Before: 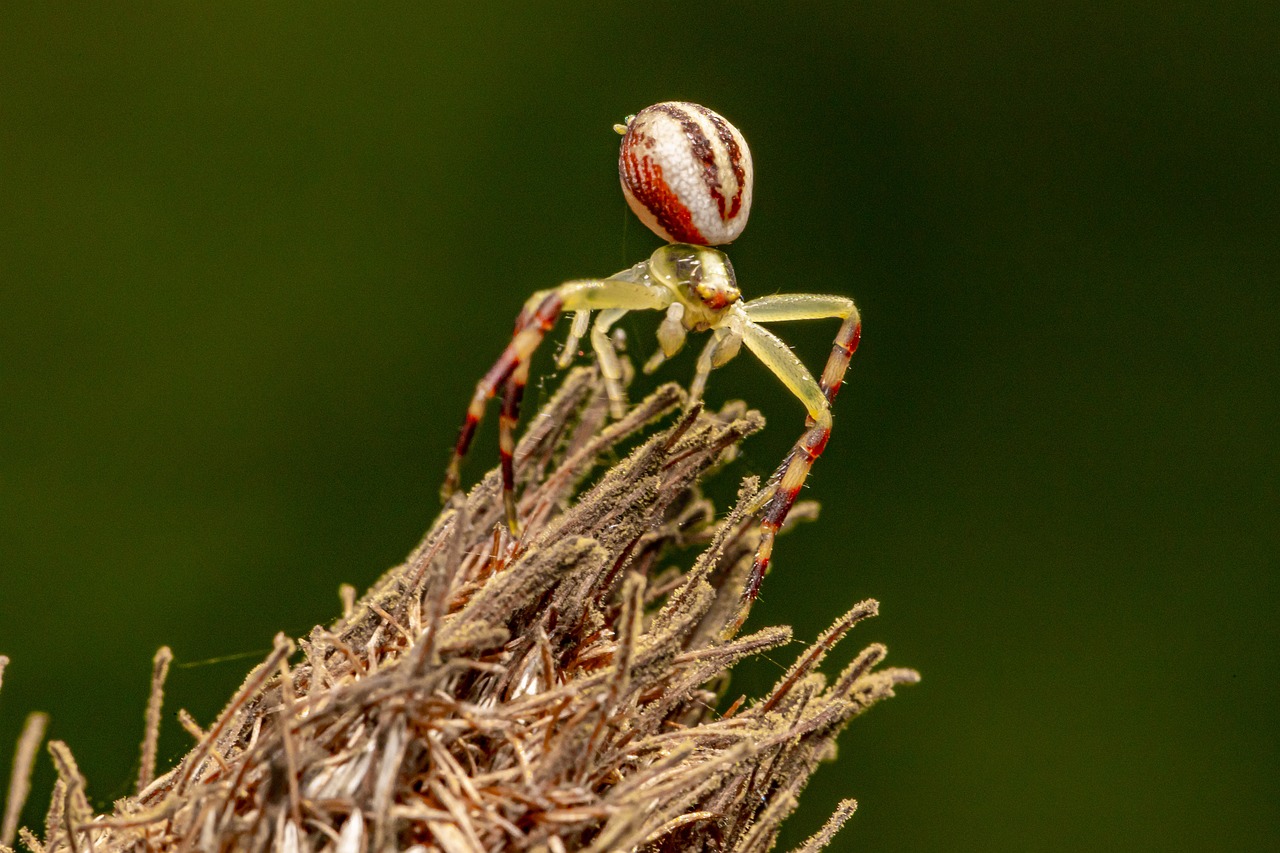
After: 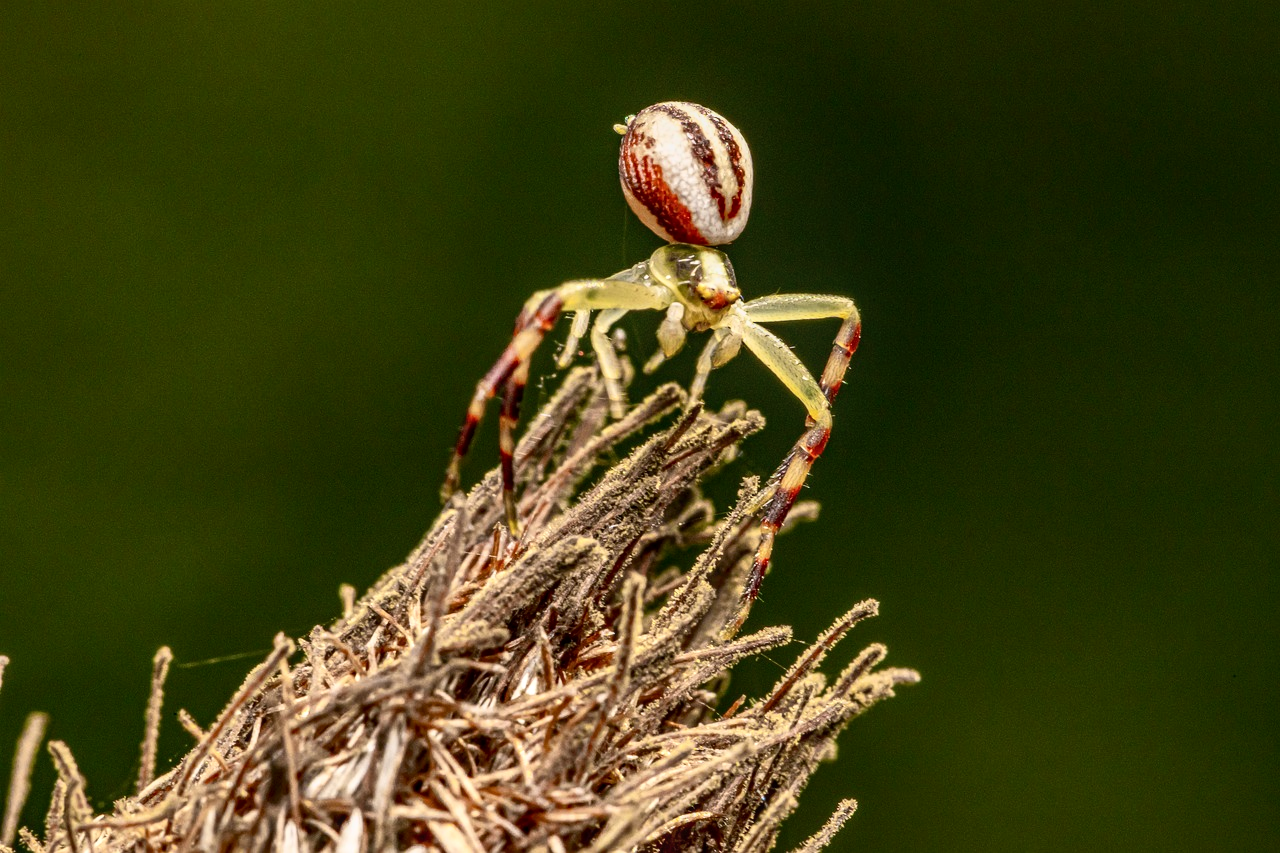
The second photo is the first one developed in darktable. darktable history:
exposure: black level correction 0.001, exposure -0.205 EV, compensate highlight preservation false
shadows and highlights: shadows 25.67, highlights -23.62
tone curve: curves: ch0 [(0, 0.013) (0.198, 0.175) (0.512, 0.582) (0.625, 0.754) (0.81, 0.934) (1, 1)], color space Lab, independent channels
local contrast: on, module defaults
tone equalizer: on, module defaults
